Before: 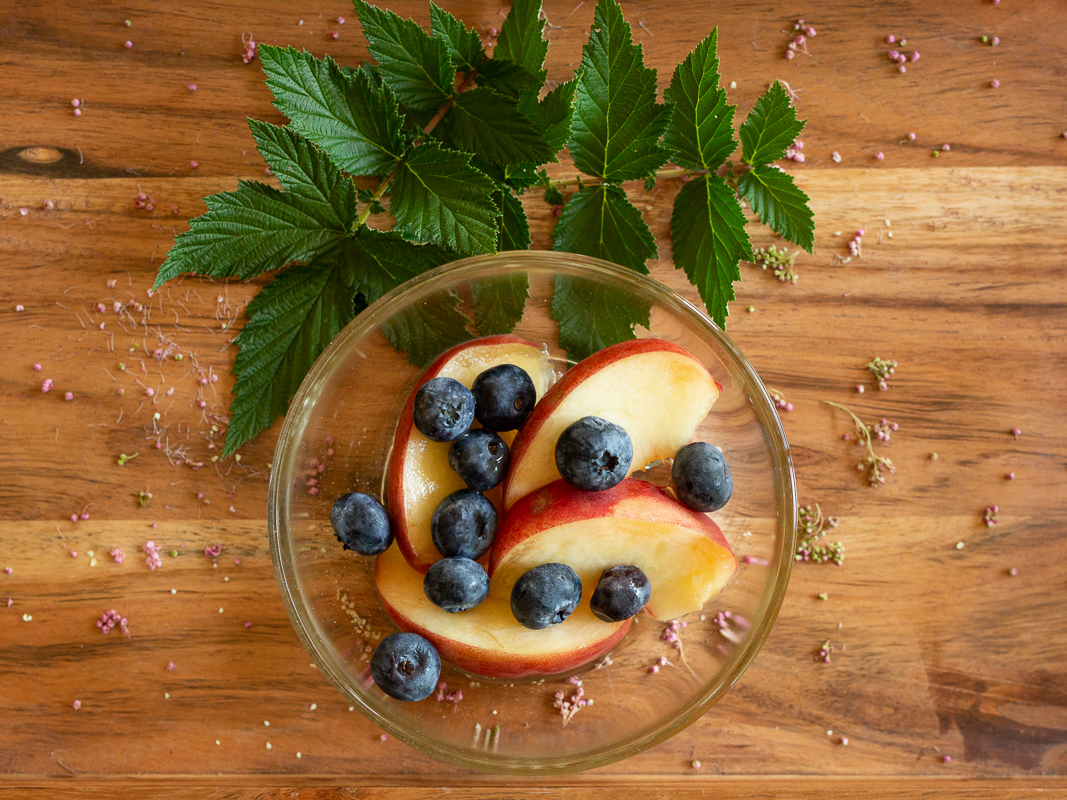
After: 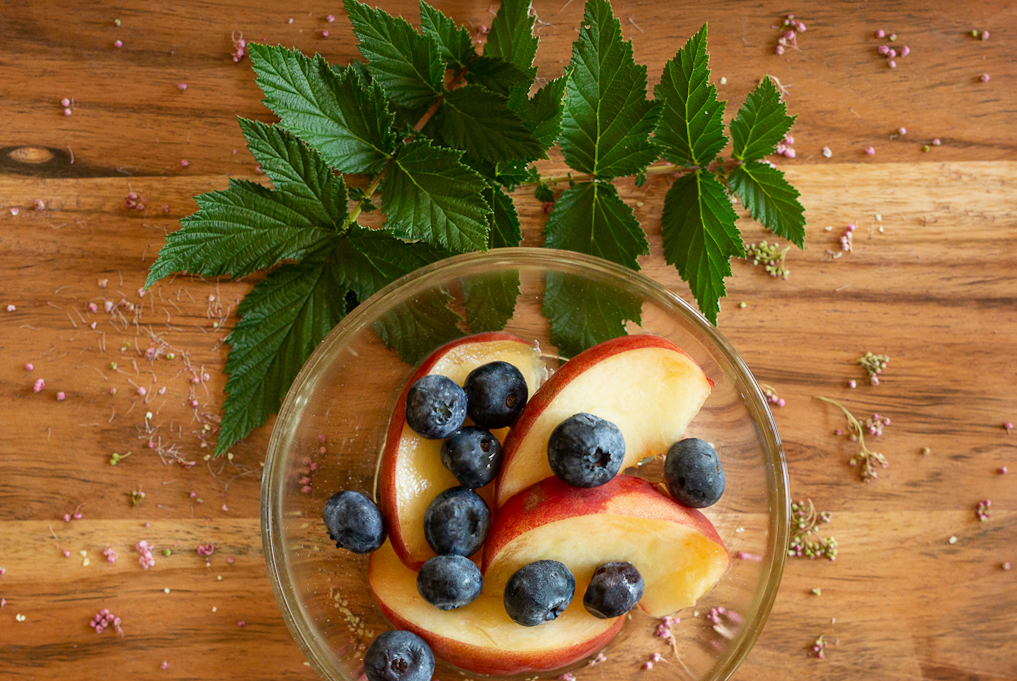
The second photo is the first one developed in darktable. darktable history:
crop and rotate: angle 0.34°, left 0.416%, right 3.439%, bottom 14.162%
